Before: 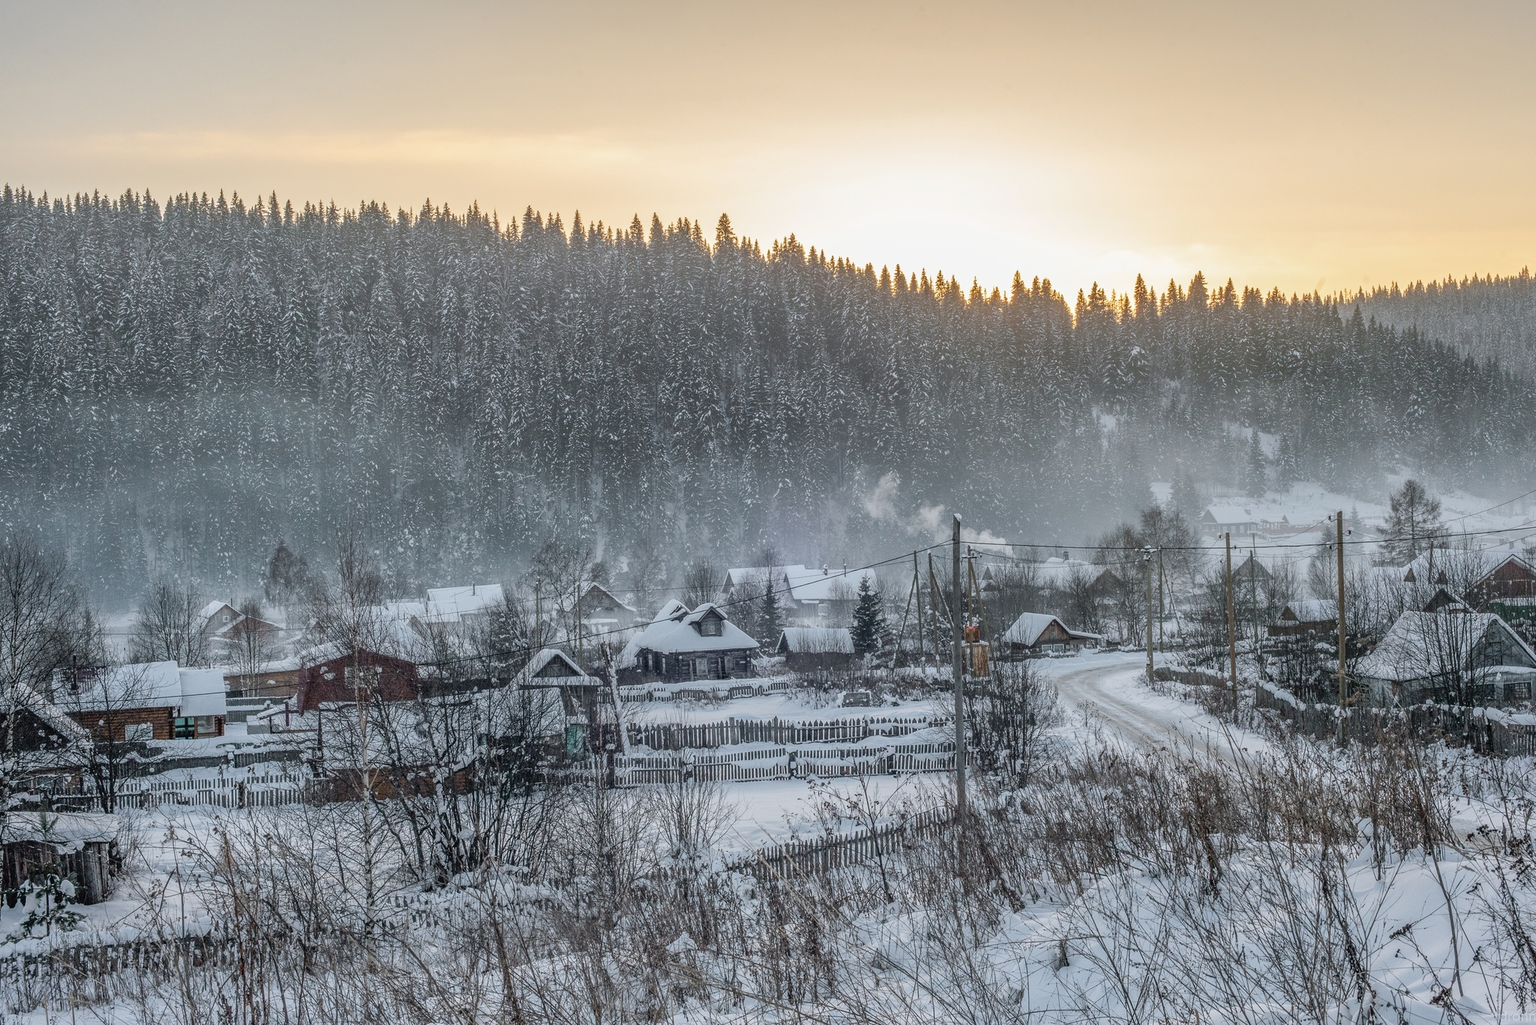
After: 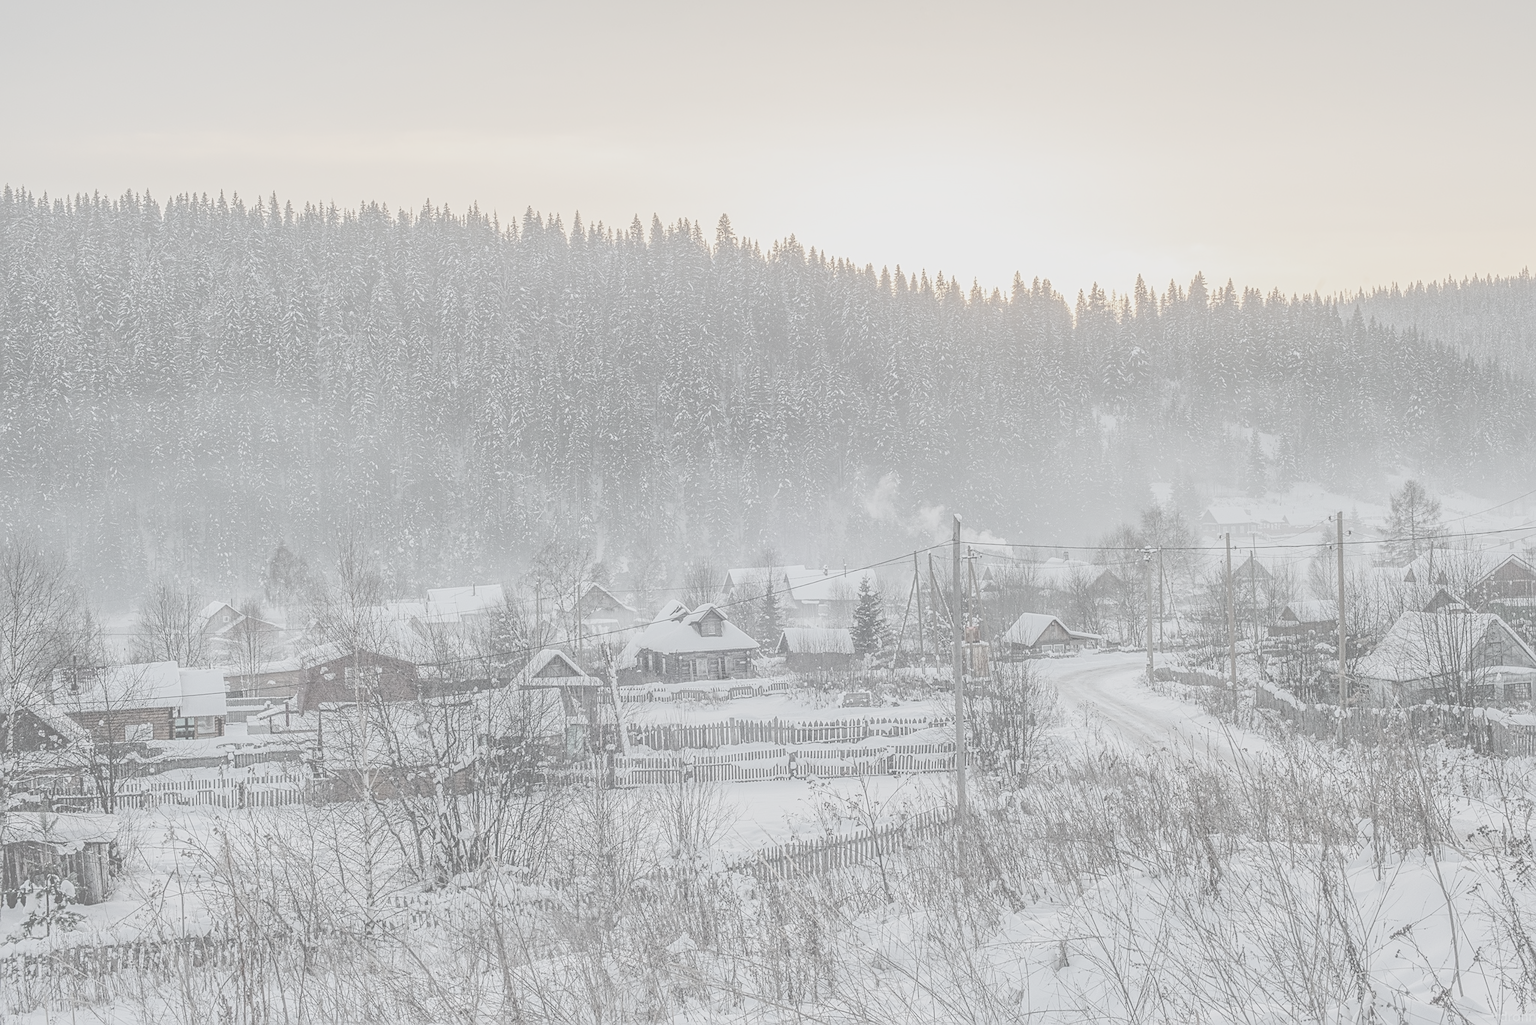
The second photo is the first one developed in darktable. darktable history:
sharpen: on, module defaults
contrast brightness saturation: contrast -0.328, brightness 0.747, saturation -0.797
